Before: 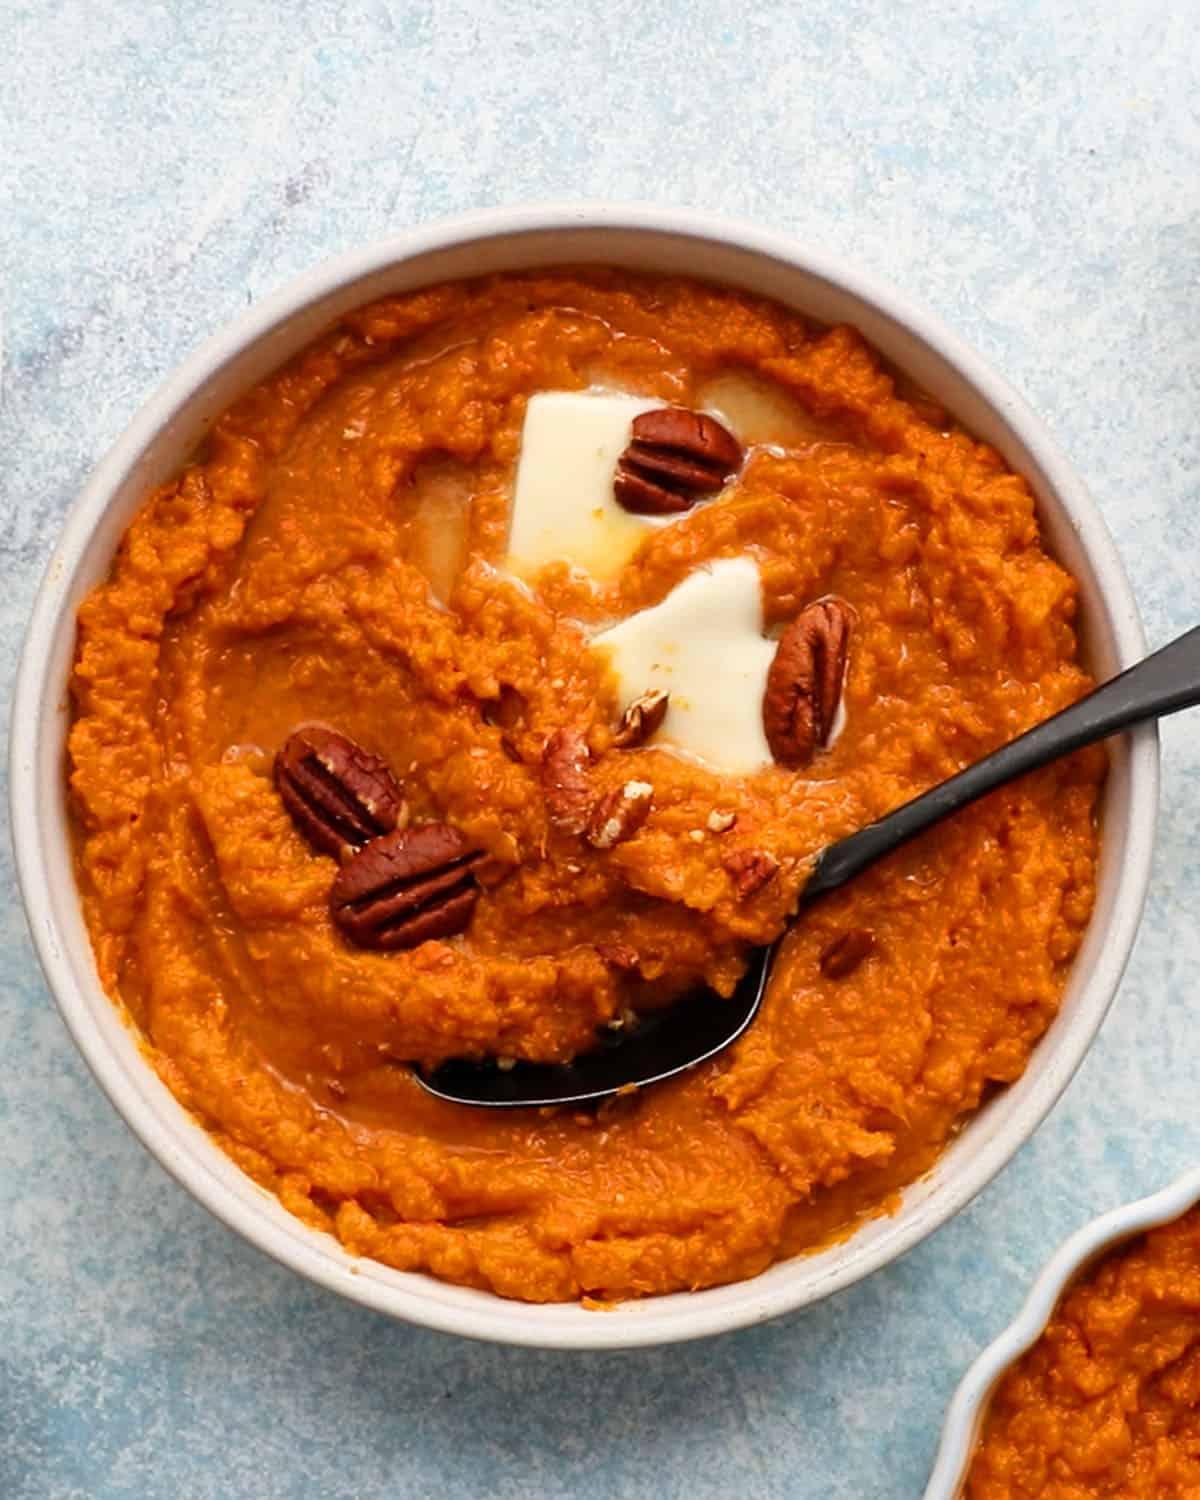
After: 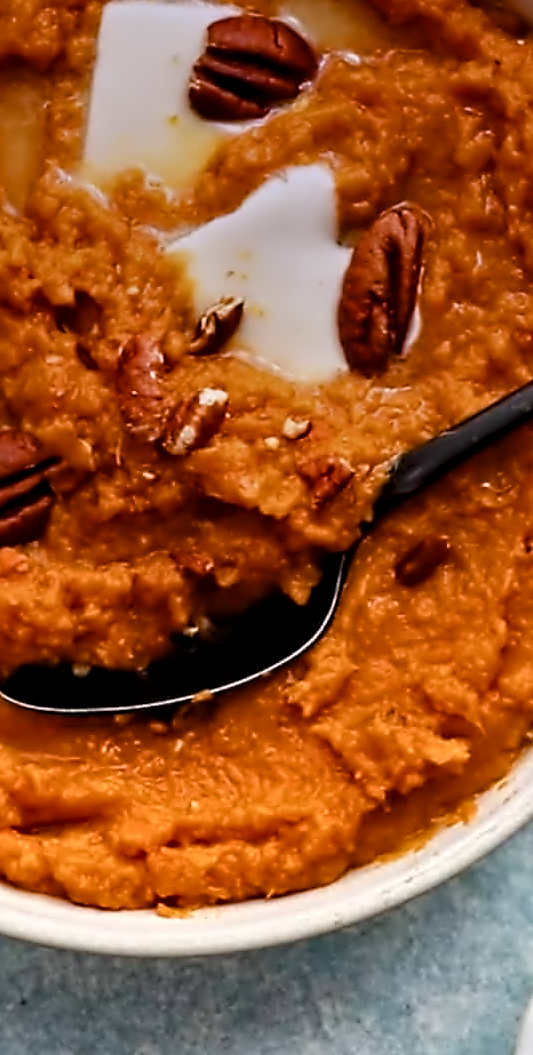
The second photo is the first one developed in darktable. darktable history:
graduated density: hue 238.83°, saturation 50%
contrast brightness saturation: saturation -0.05
crop: left 35.432%, top 26.233%, right 20.145%, bottom 3.432%
contrast equalizer: octaves 7, y [[0.5, 0.542, 0.583, 0.625, 0.667, 0.708], [0.5 ×6], [0.5 ×6], [0, 0.033, 0.067, 0.1, 0.133, 0.167], [0, 0.05, 0.1, 0.15, 0.2, 0.25]]
color balance rgb: perceptual saturation grading › global saturation 20%, perceptual saturation grading › highlights -25%, perceptual saturation grading › shadows 25%
